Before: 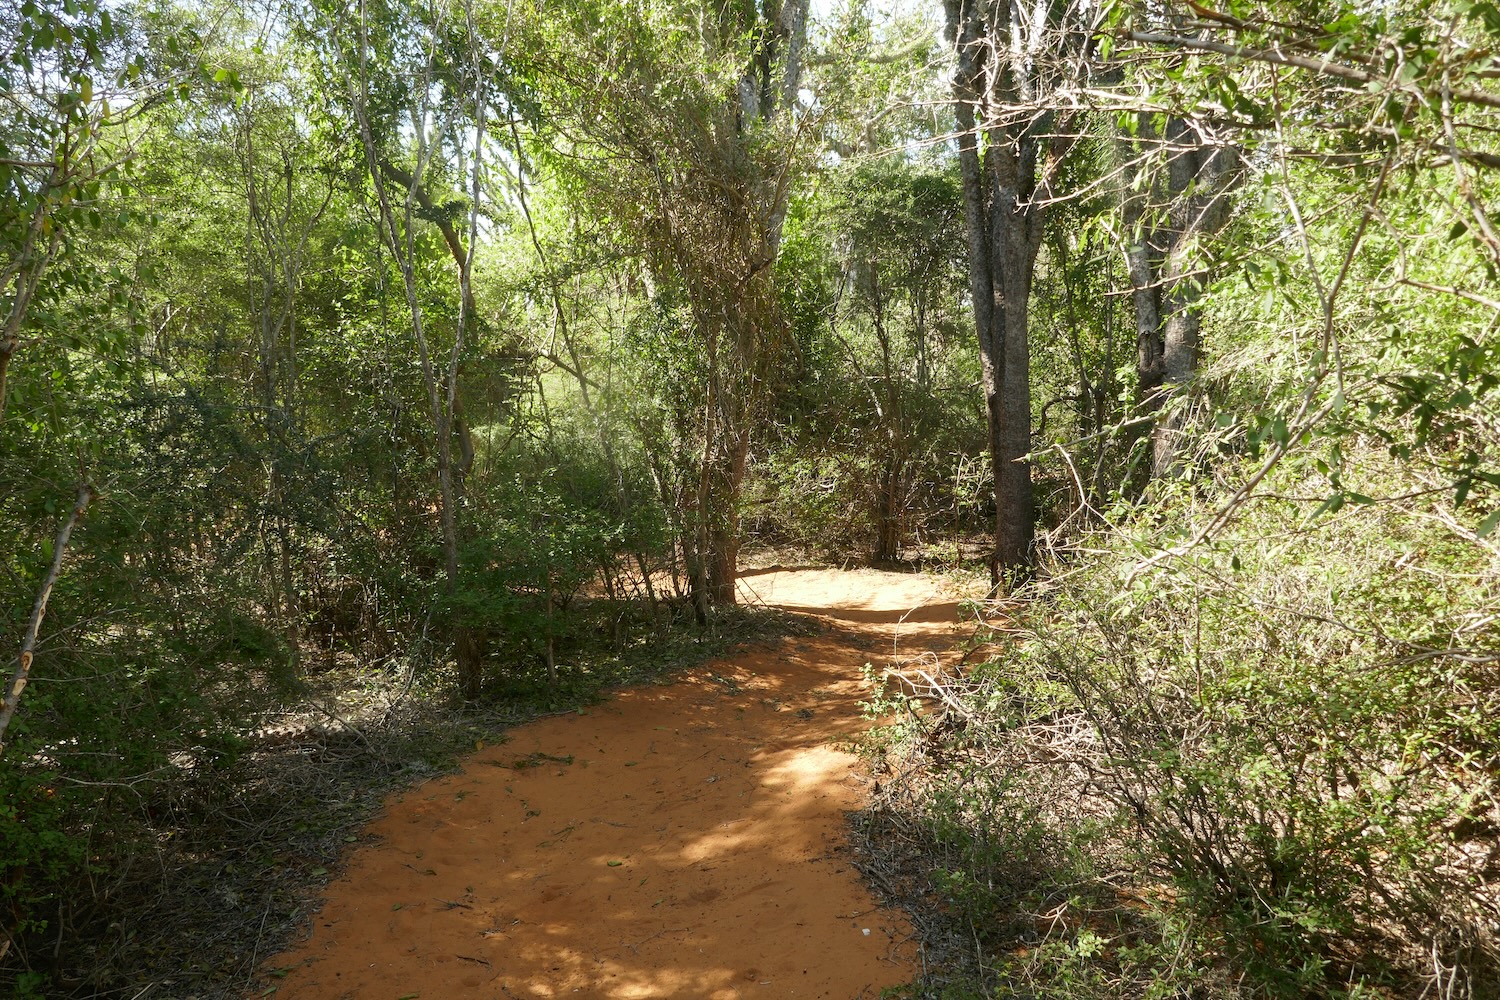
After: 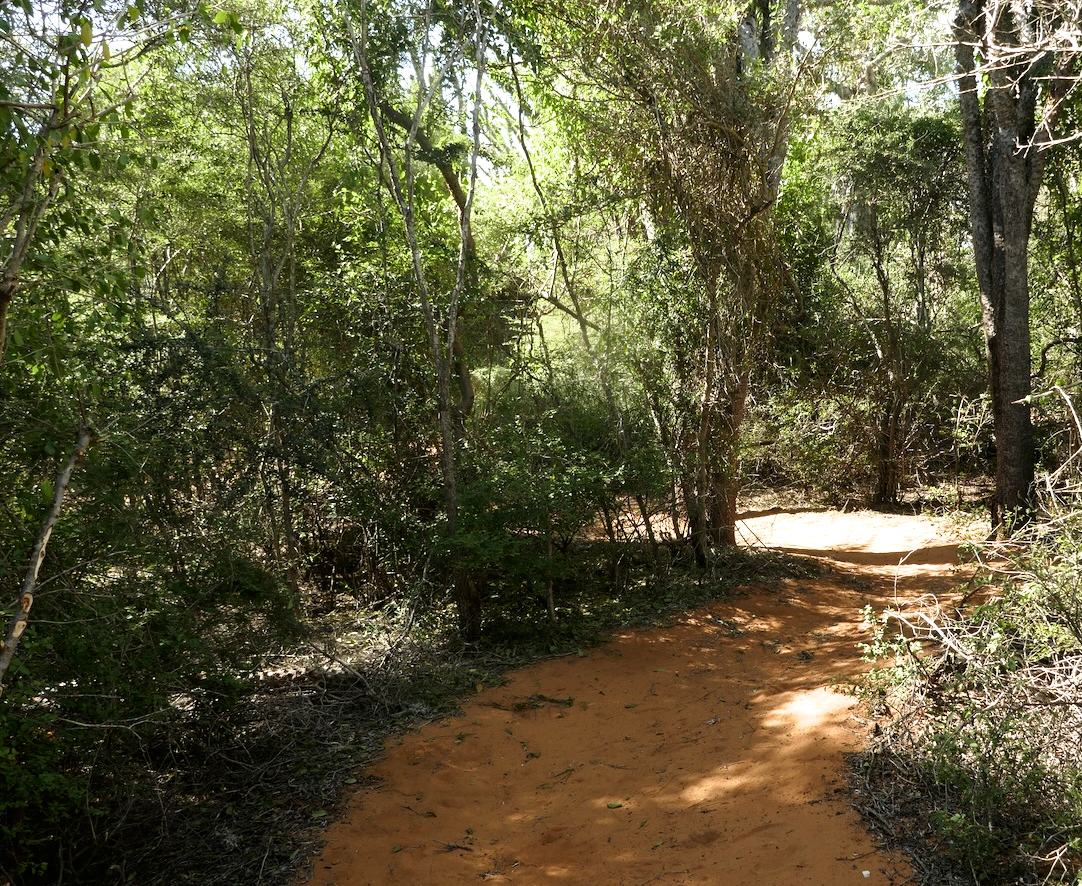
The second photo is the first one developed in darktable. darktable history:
crop: top 5.803%, right 27.833%, bottom 5.53%
filmic rgb: black relative exposure -9.1 EV, white relative exposure 2.31 EV, hardness 7.47
